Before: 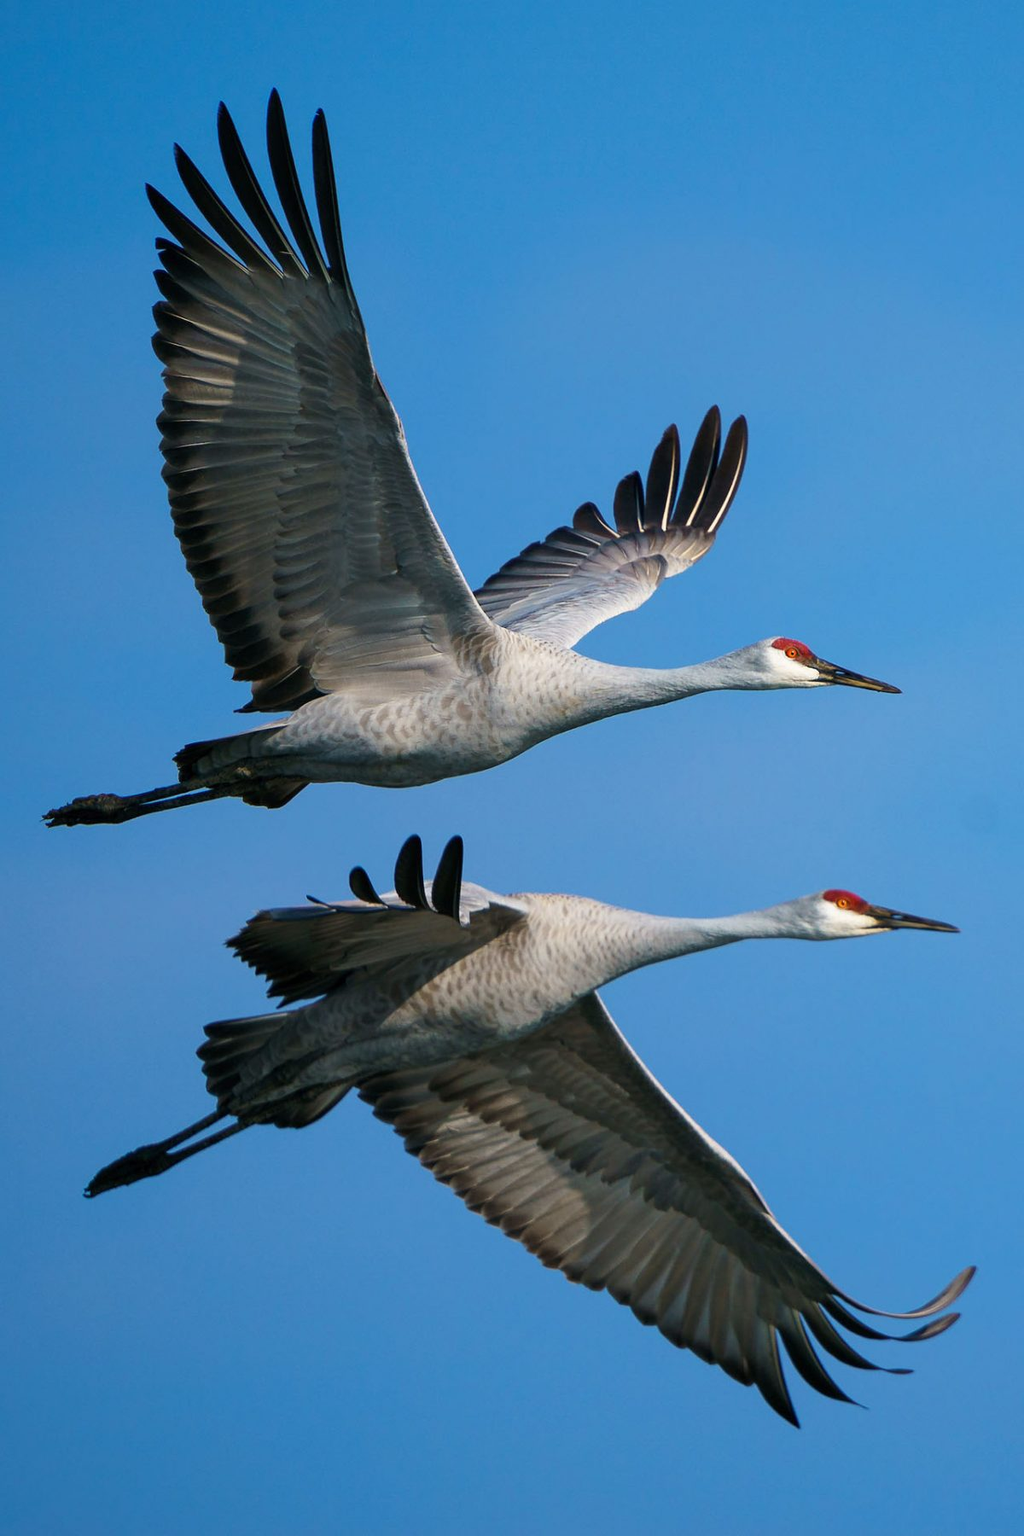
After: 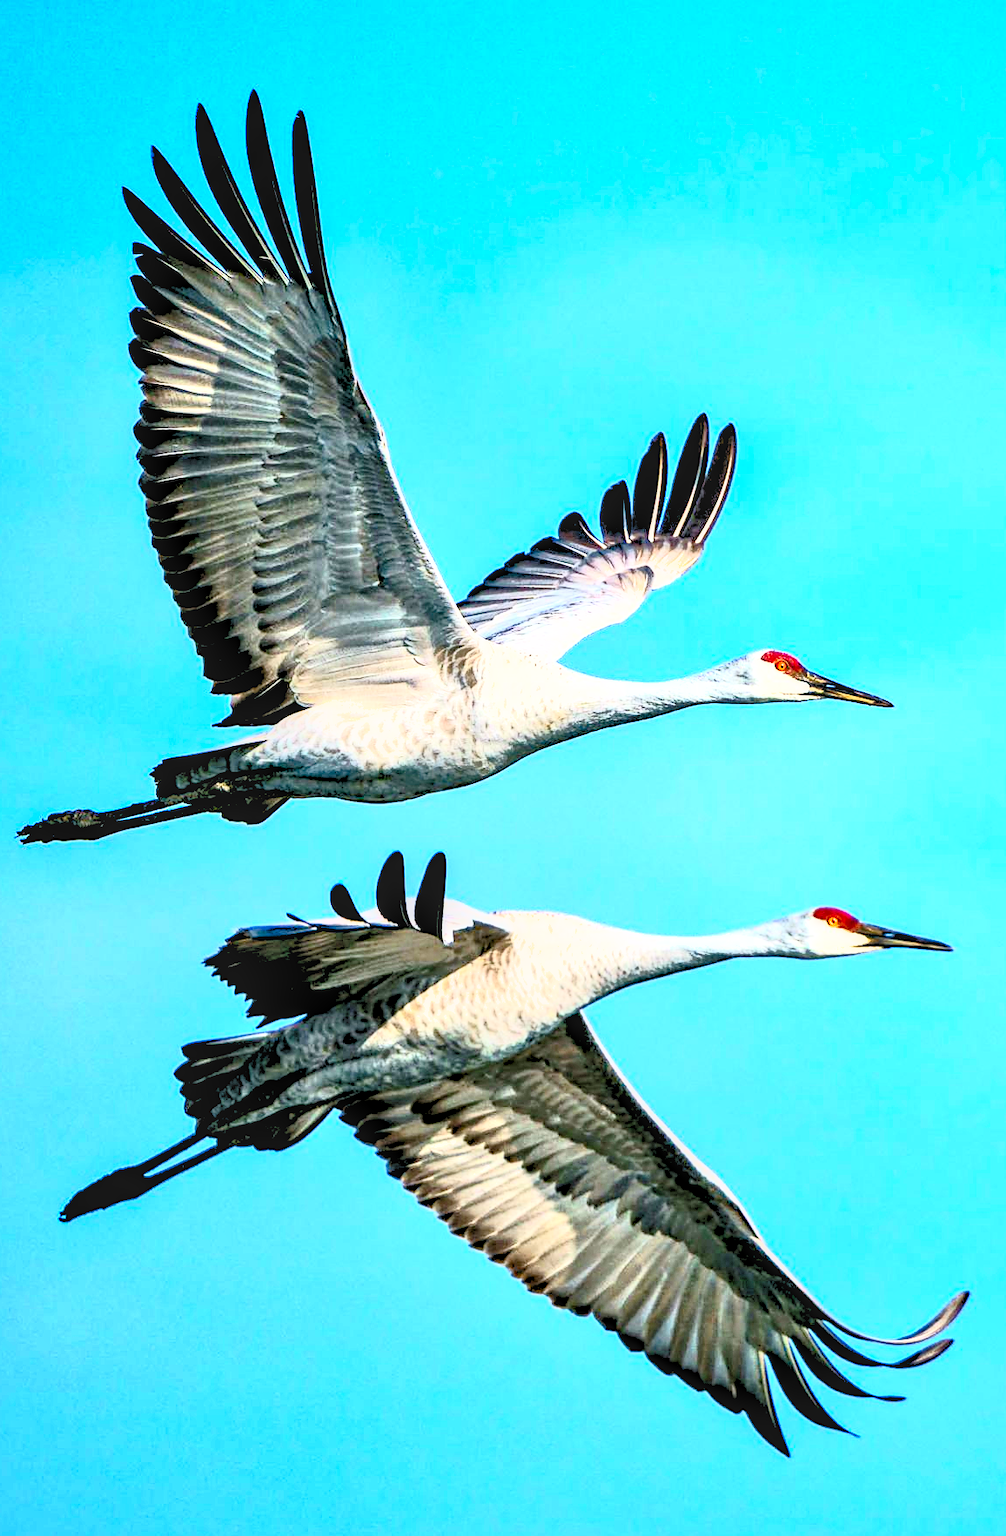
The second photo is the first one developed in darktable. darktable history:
local contrast: detail 130%
sharpen: amount 0.217
crop and rotate: left 2.575%, right 1.056%, bottom 1.895%
shadows and highlights: on, module defaults
levels: black 0.012%, levels [0.093, 0.434, 0.988]
tone equalizer: -8 EV 1.97 EV, -7 EV 1.97 EV, -6 EV 1.98 EV, -5 EV 1.99 EV, -4 EV 1.96 EV, -3 EV 1.49 EV, -2 EV 0.993 EV, -1 EV 0.484 EV, mask exposure compensation -0.513 EV
contrast brightness saturation: contrast 0.93, brightness 0.194
haze removal: compatibility mode true, adaptive false
